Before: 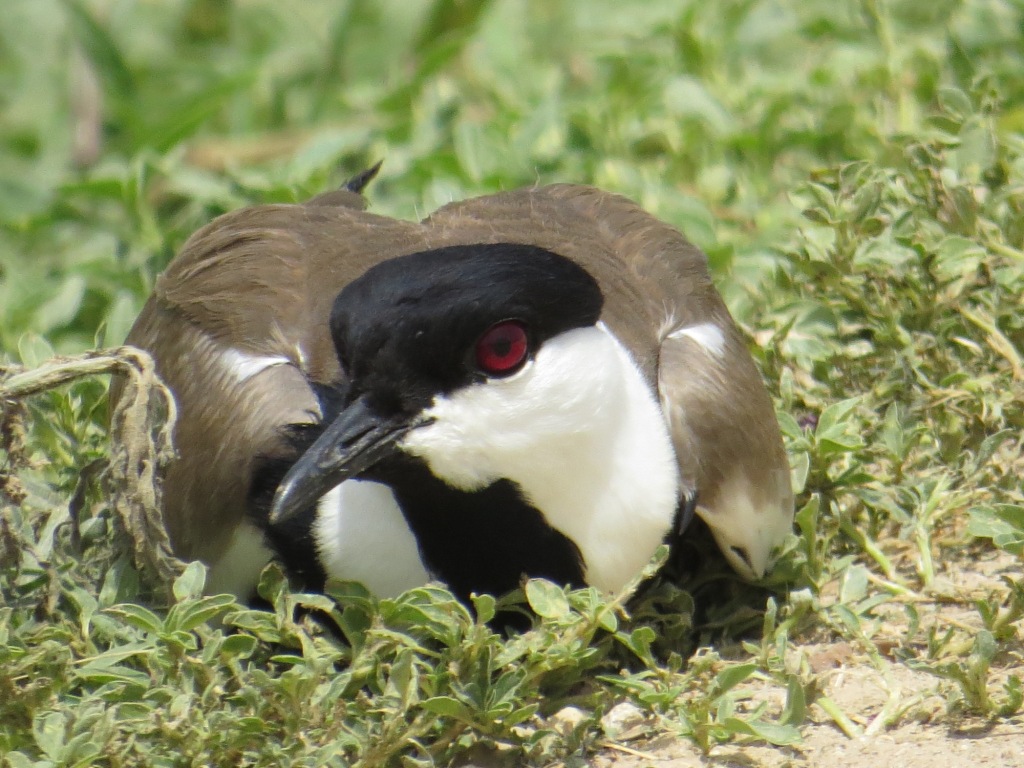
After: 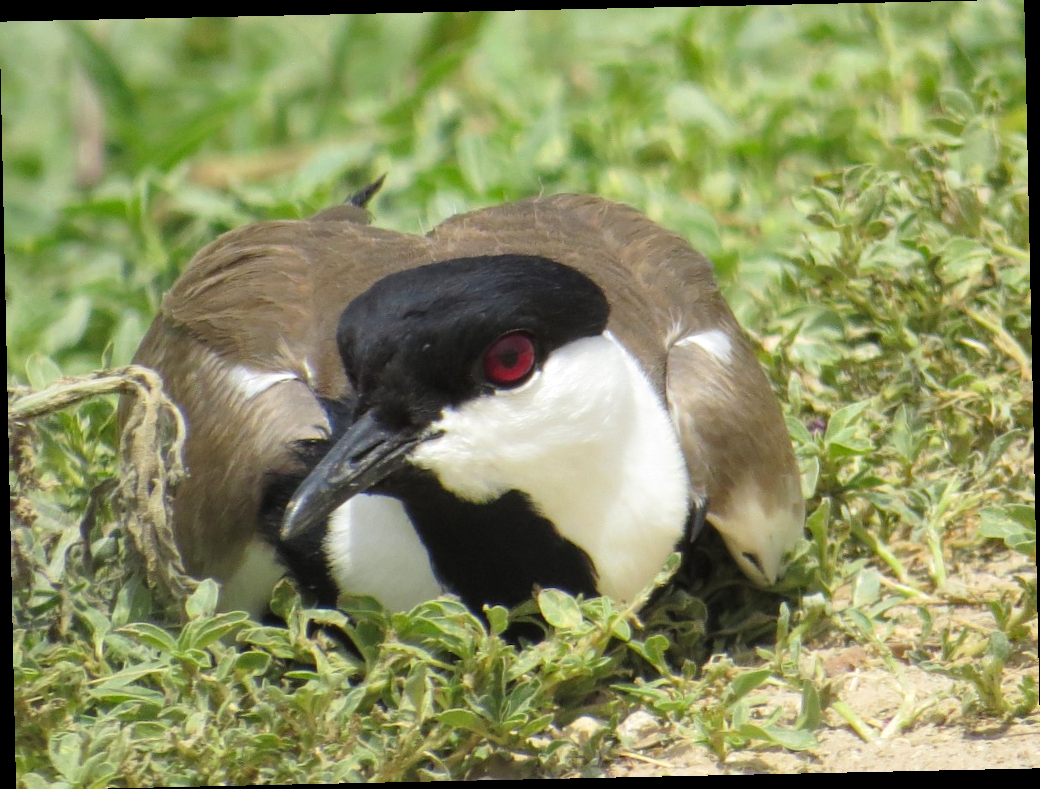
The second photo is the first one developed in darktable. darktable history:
color balance rgb: linear chroma grading › global chroma -0.67%, saturation formula JzAzBz (2021)
contrast brightness saturation: contrast 0.03, brightness 0.06, saturation 0.13
rotate and perspective: rotation -1.24°, automatic cropping off
local contrast: highlights 100%, shadows 100%, detail 120%, midtone range 0.2
